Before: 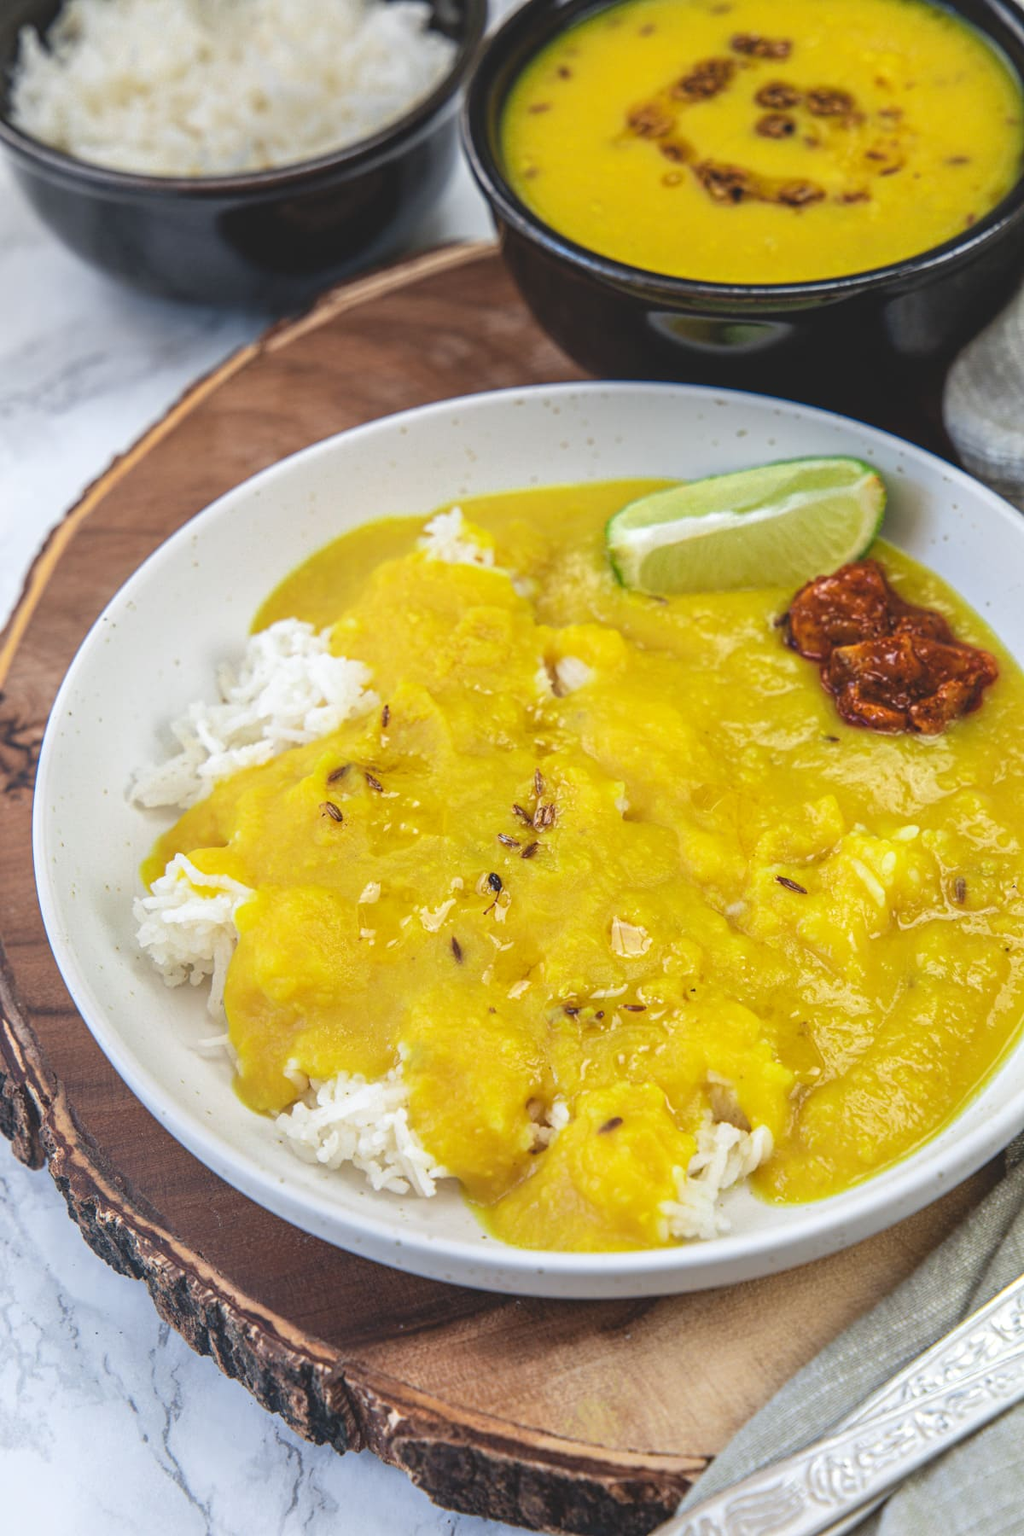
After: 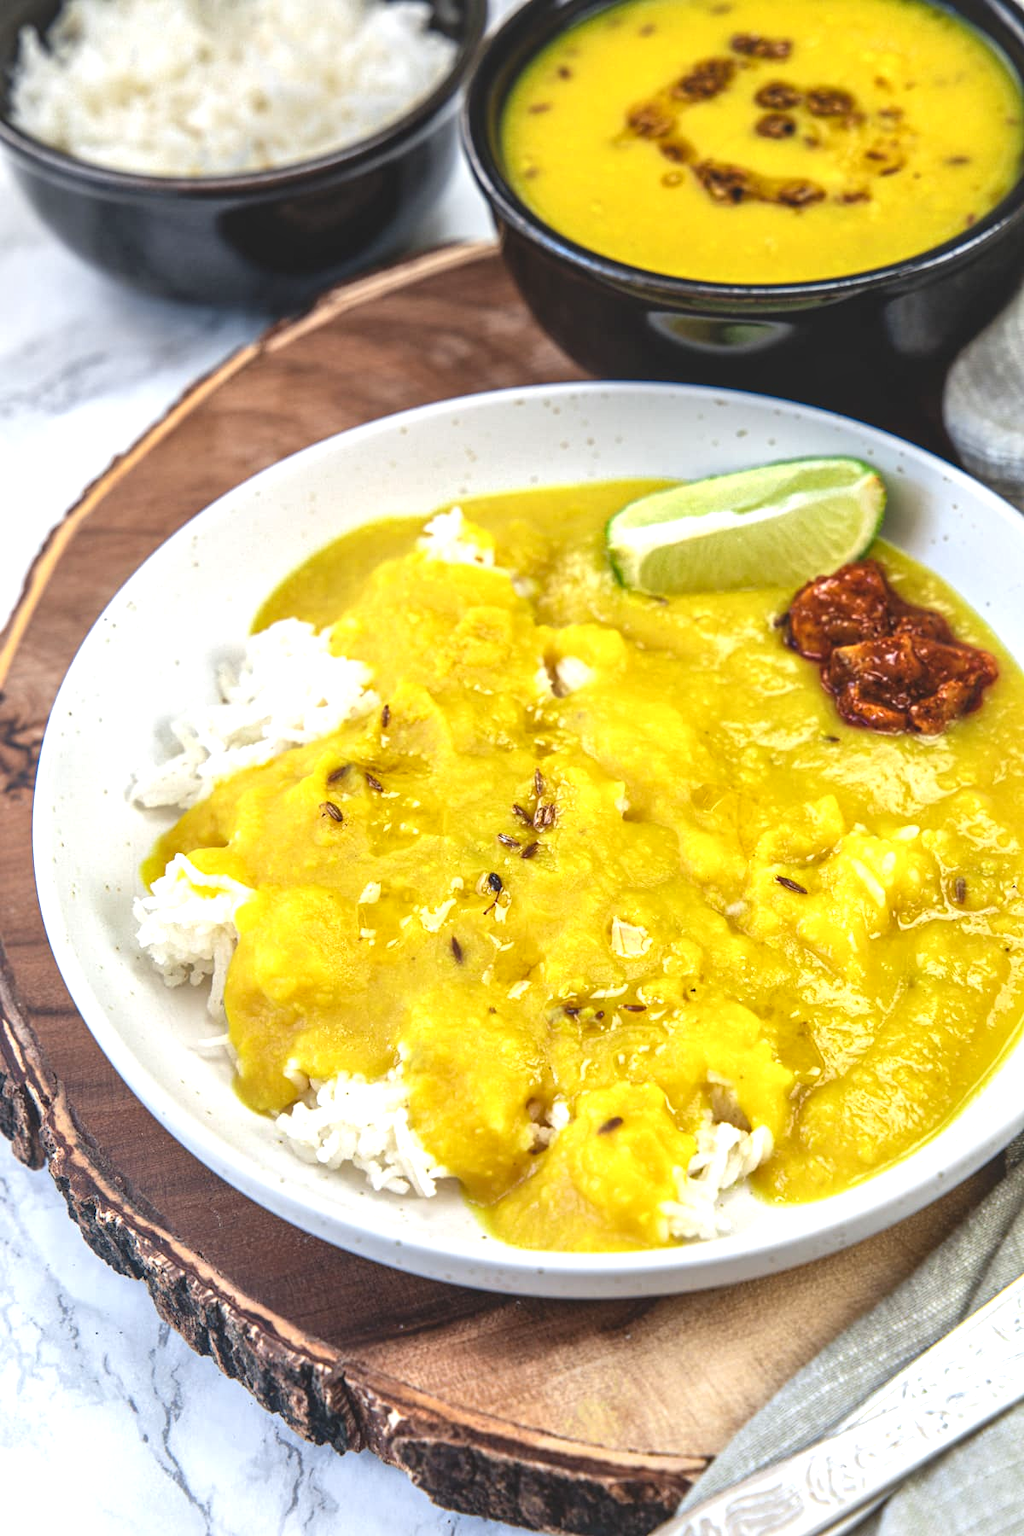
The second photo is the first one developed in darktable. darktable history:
local contrast: mode bilateral grid, contrast 25, coarseness 60, detail 150%, midtone range 0.2
exposure: black level correction 0, exposure 0.499 EV, compensate highlight preservation false
